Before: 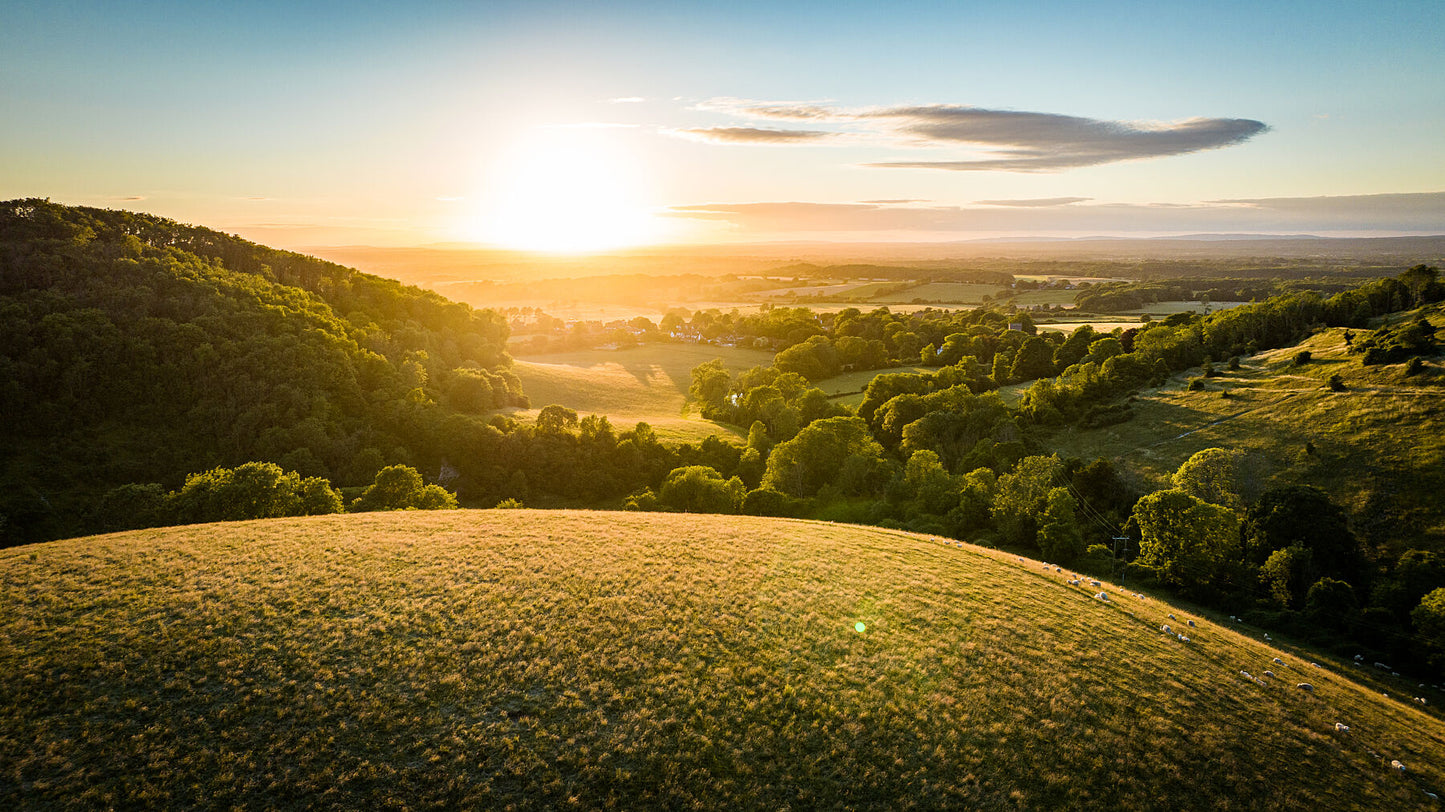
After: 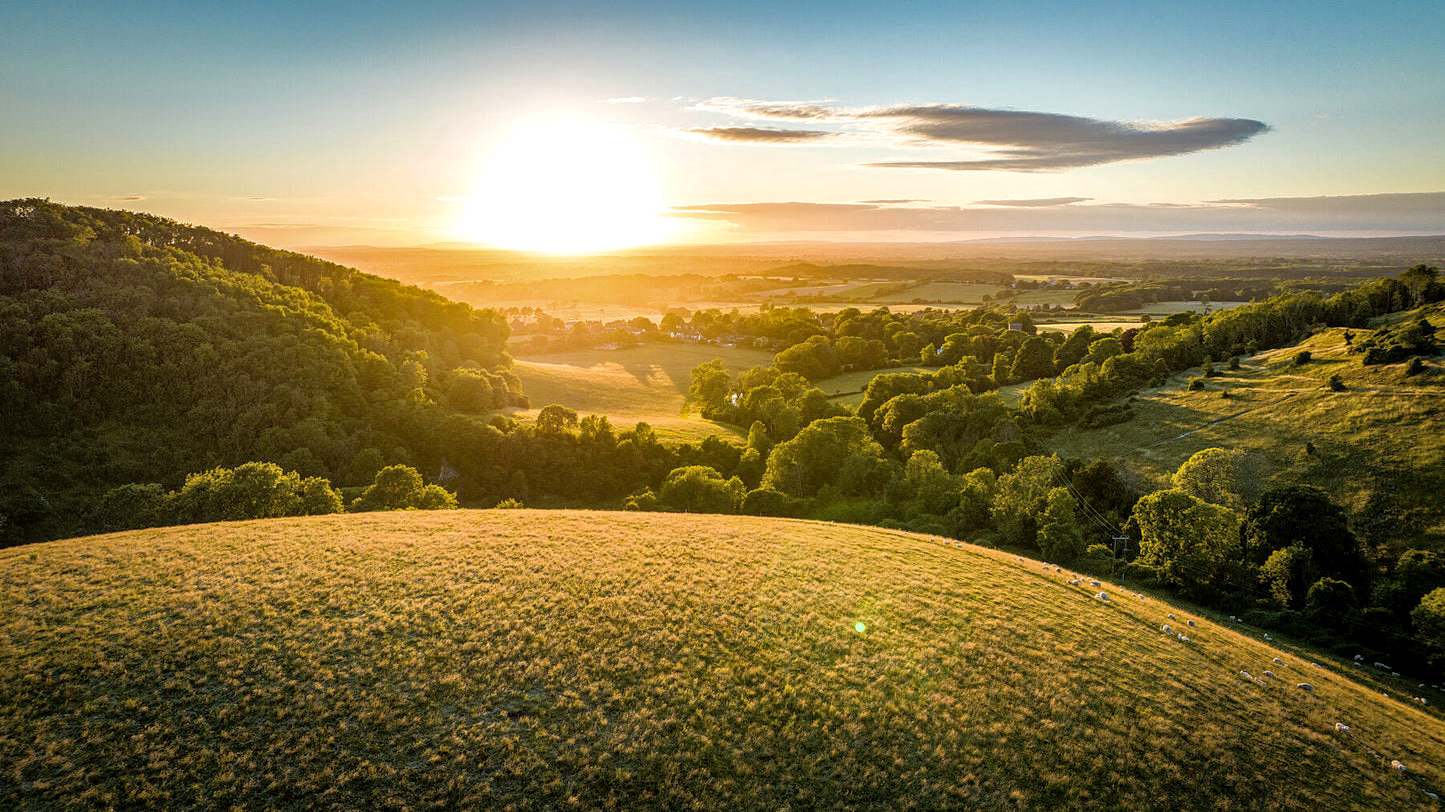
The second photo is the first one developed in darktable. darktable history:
shadows and highlights: on, module defaults
exposure: exposure 0.078 EV, compensate highlight preservation false
local contrast: on, module defaults
